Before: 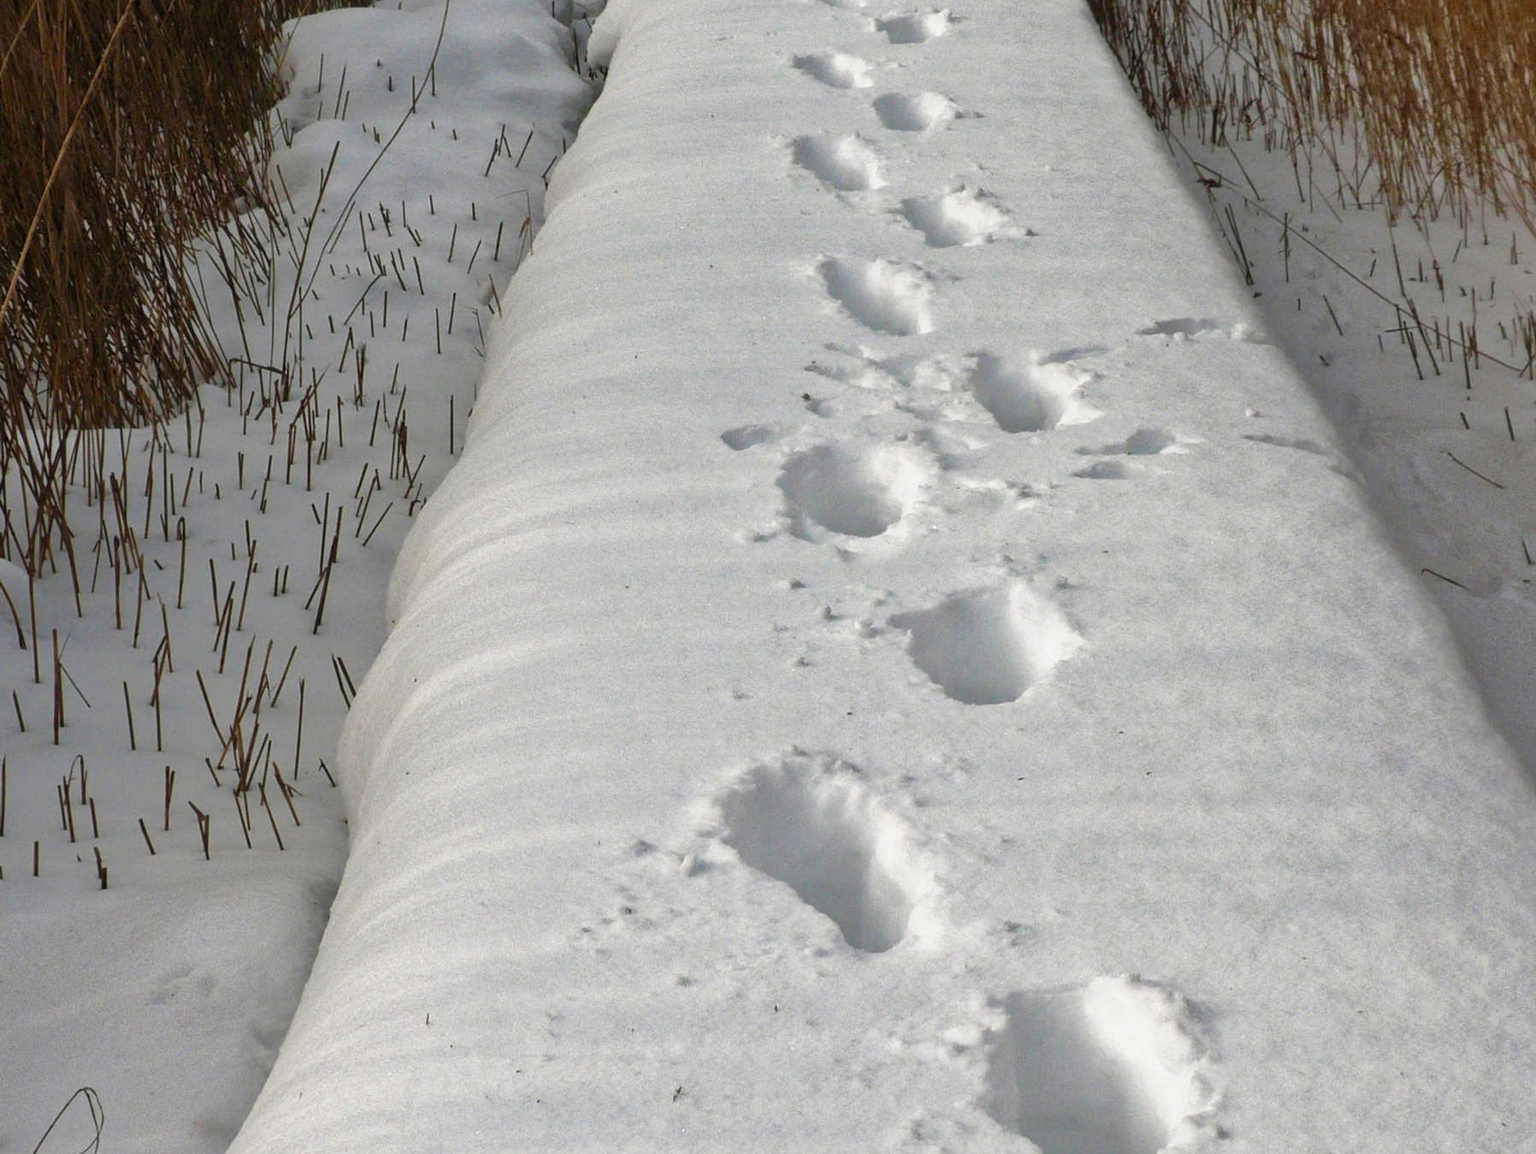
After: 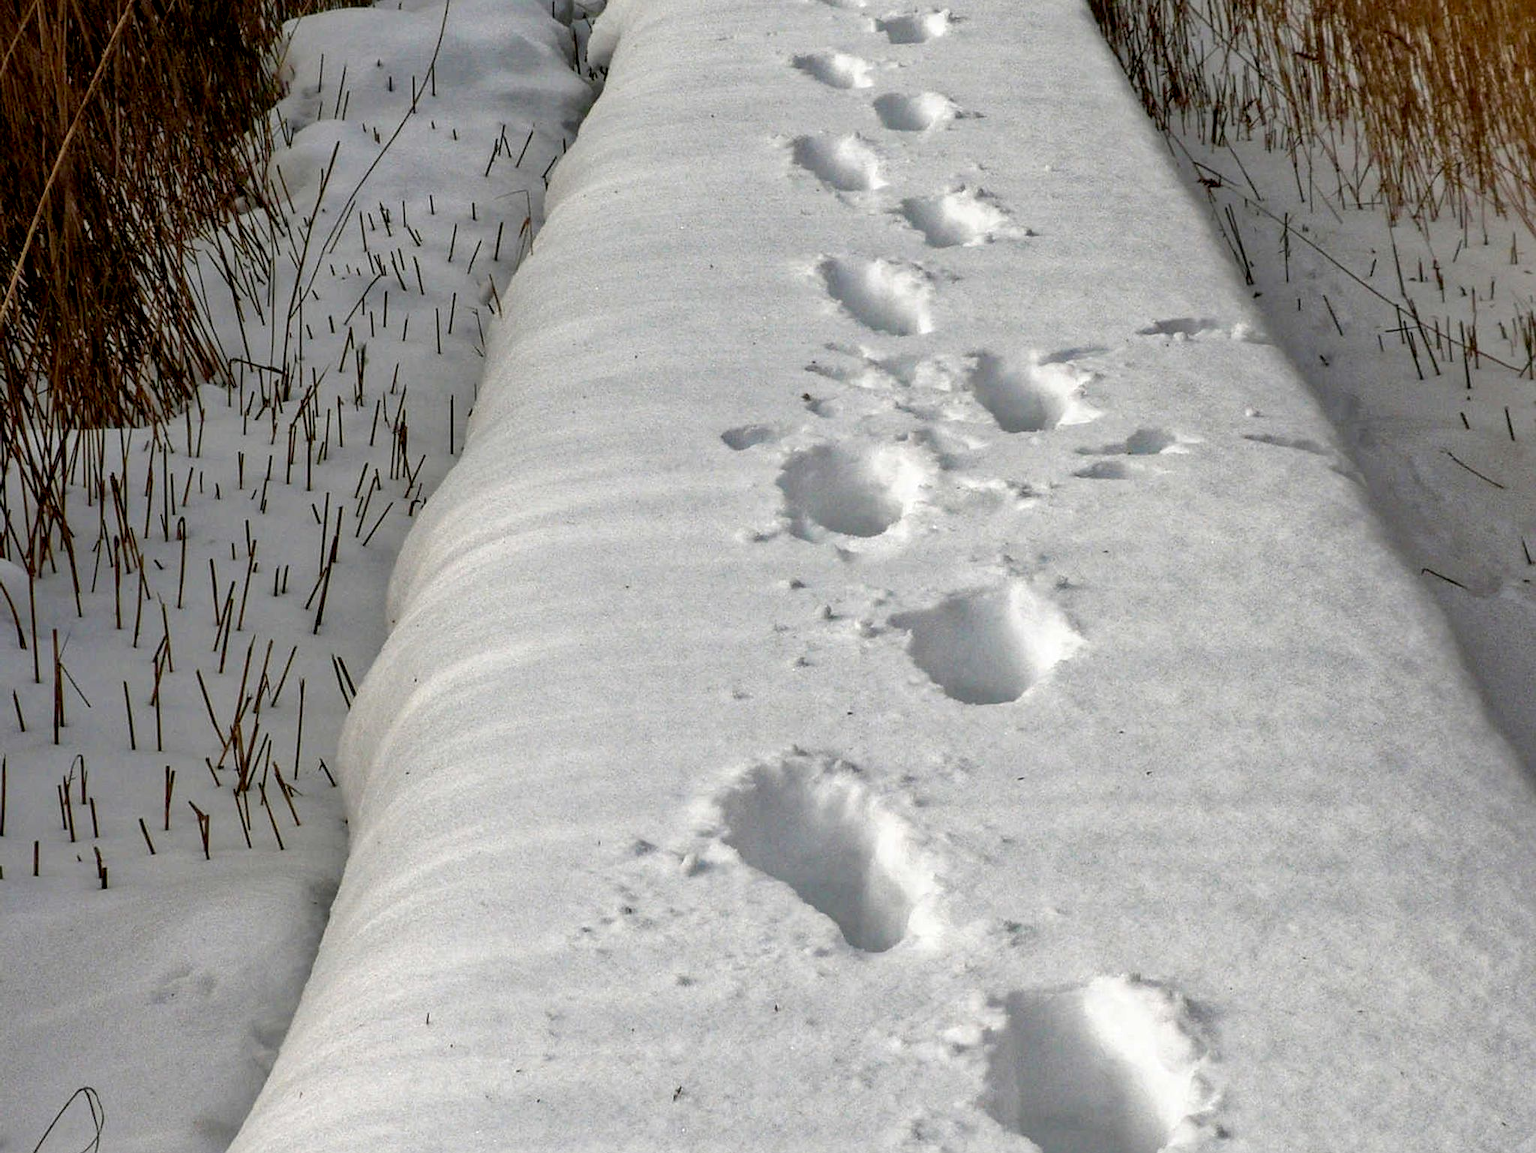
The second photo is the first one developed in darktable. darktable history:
sharpen: radius 1, threshold 1
local contrast: on, module defaults
exposure: black level correction 0.011, compensate highlight preservation false
